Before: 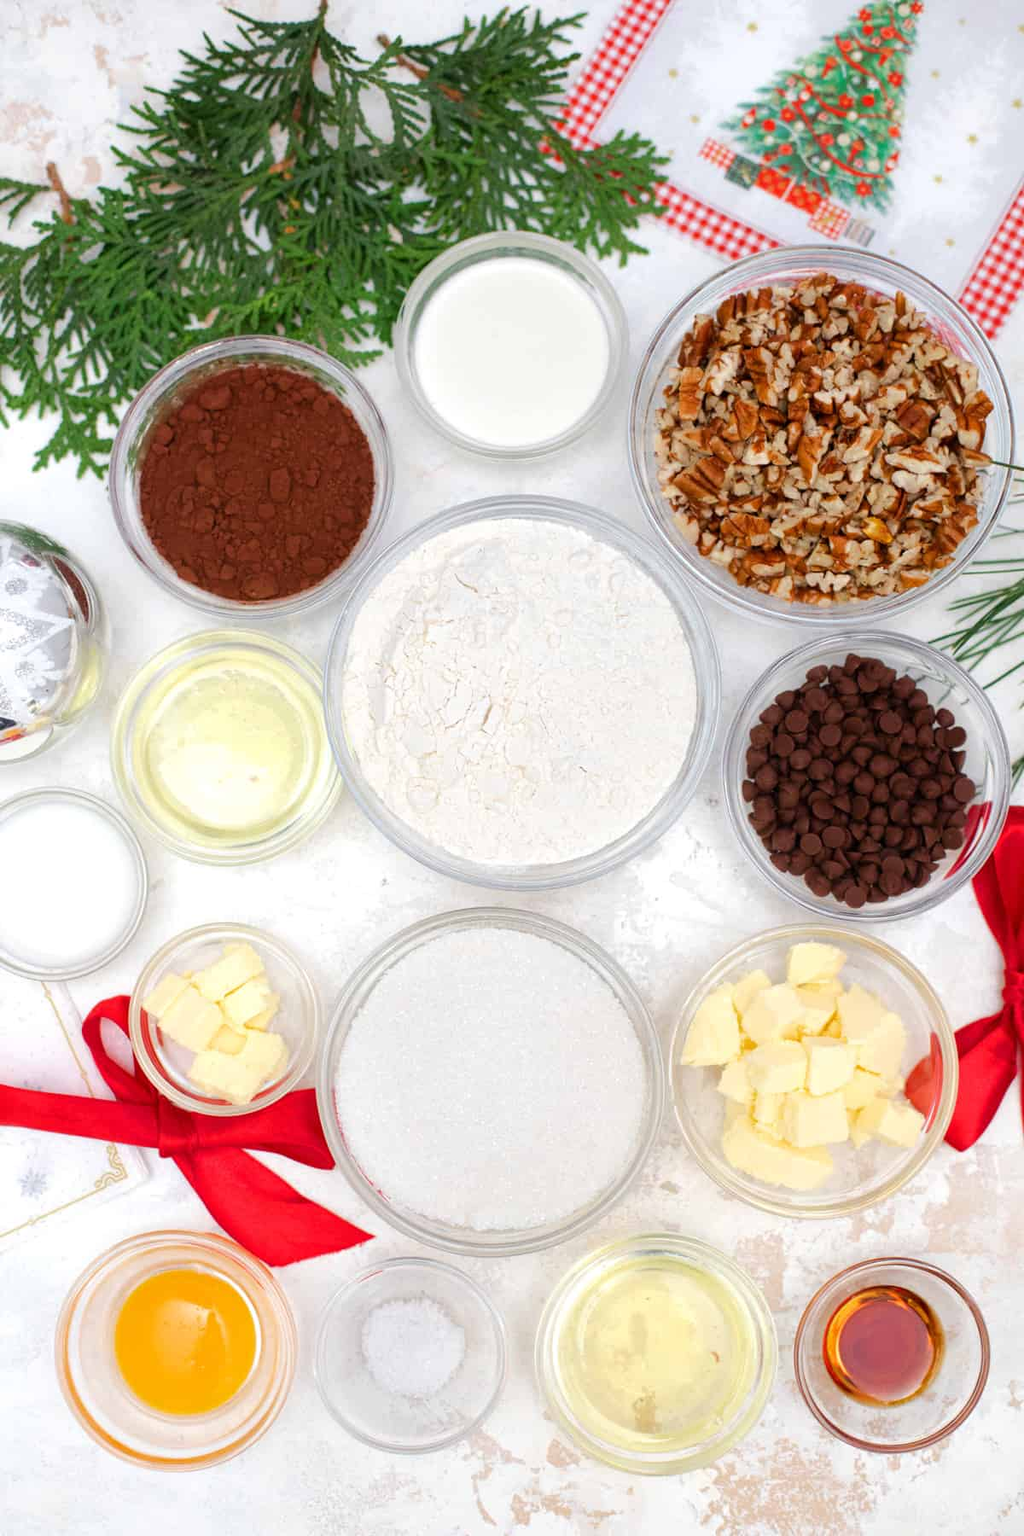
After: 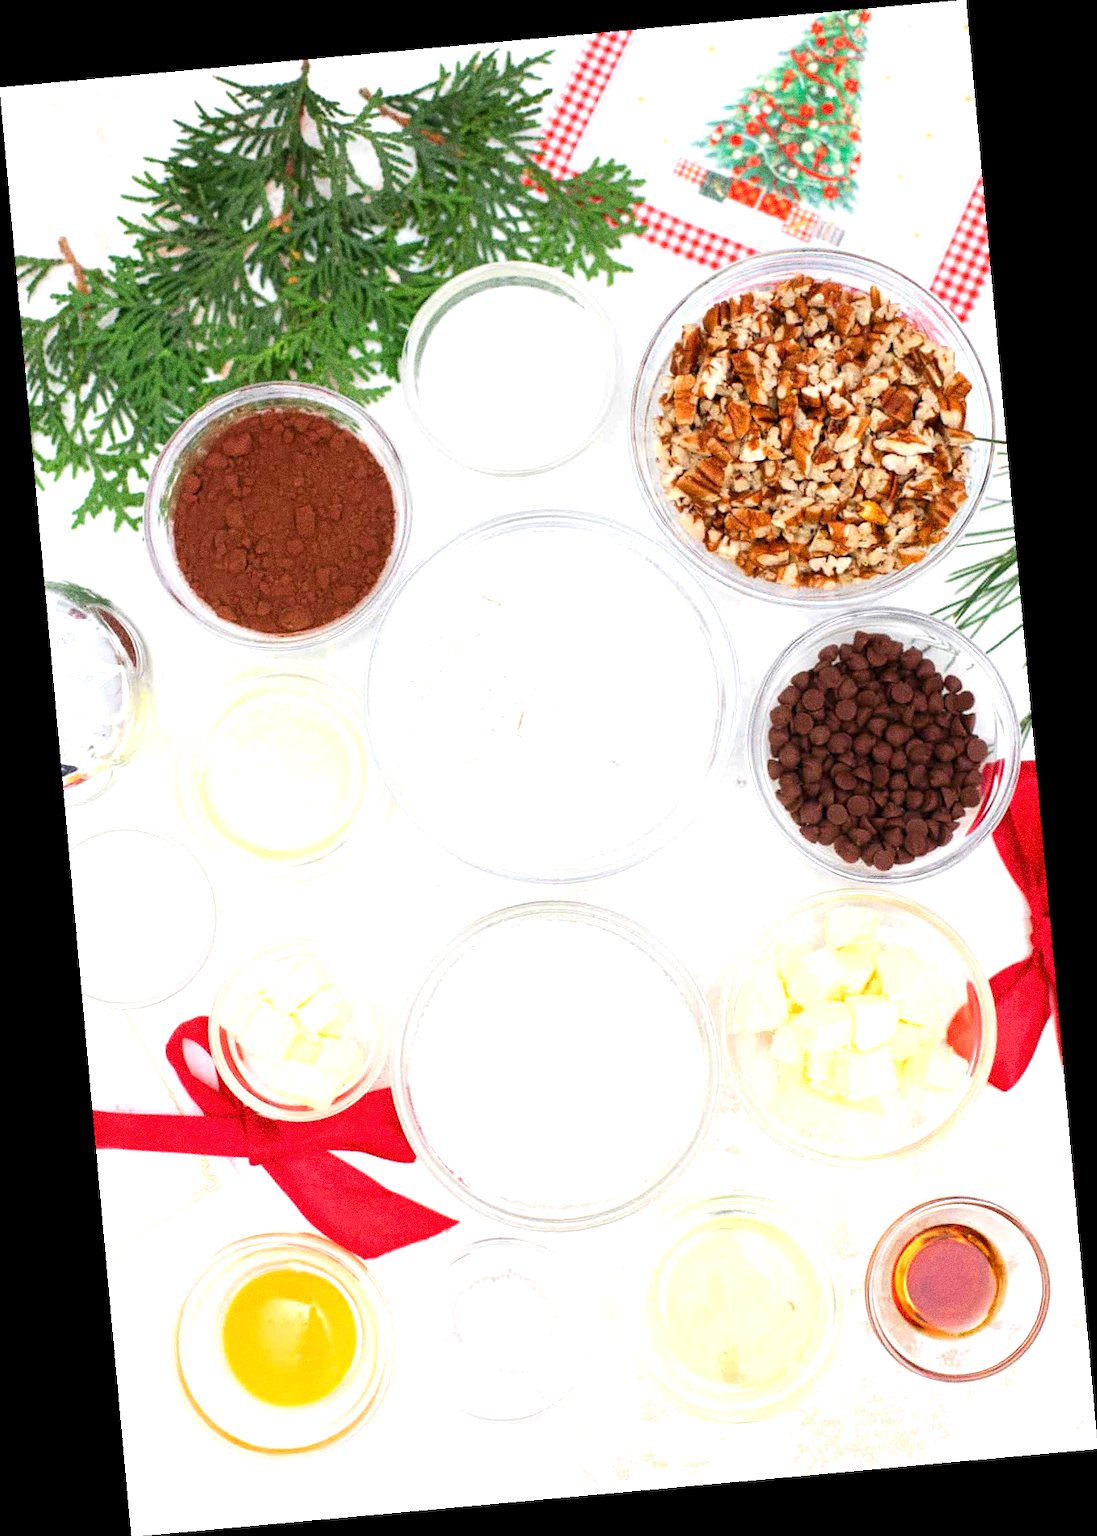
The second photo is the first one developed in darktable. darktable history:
exposure: exposure 0.74 EV, compensate highlight preservation false
rotate and perspective: rotation -5.2°, automatic cropping off
grain: coarseness 0.09 ISO, strength 40%
